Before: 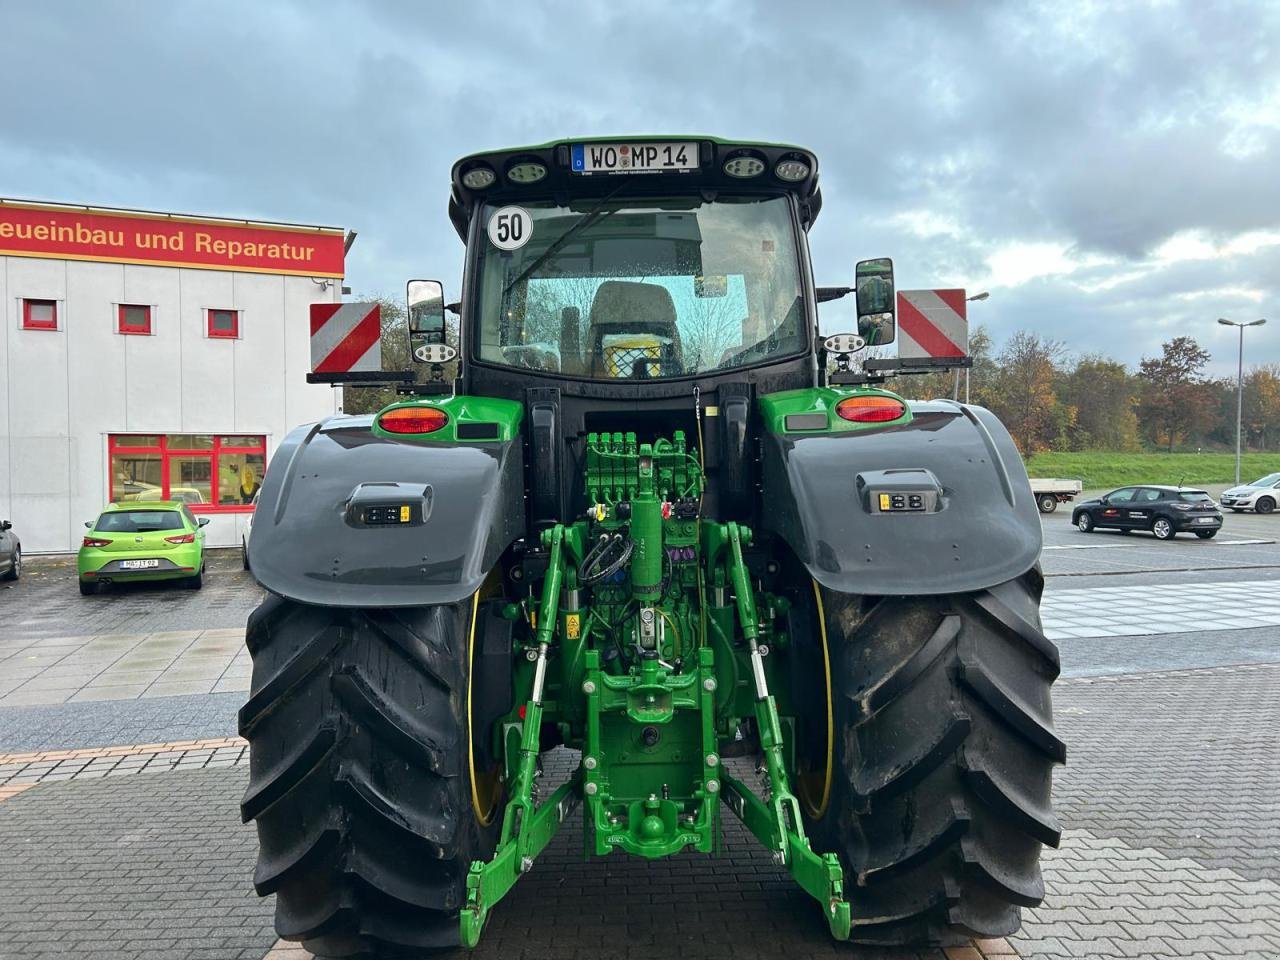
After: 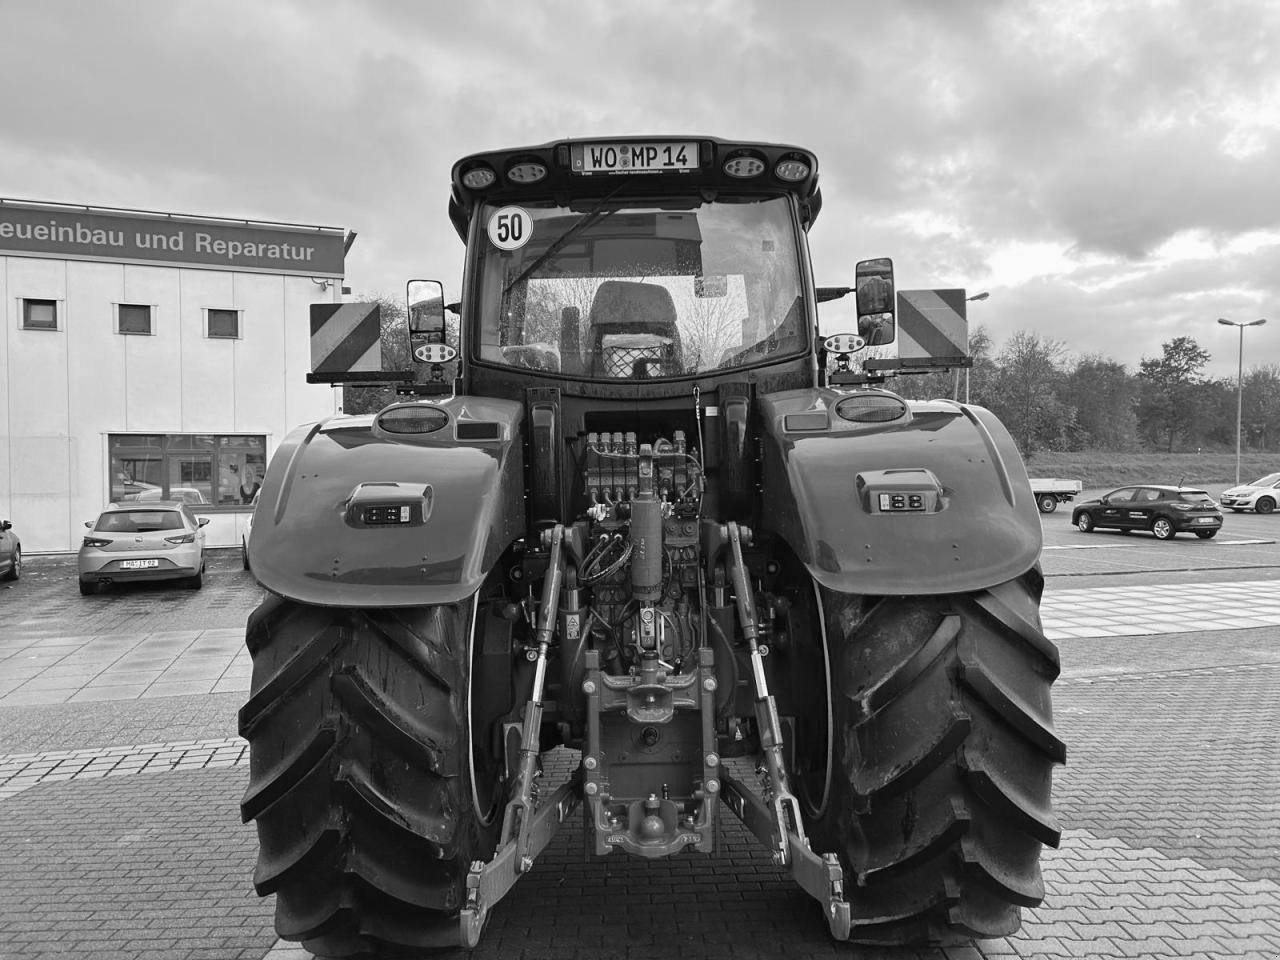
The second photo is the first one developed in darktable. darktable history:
color calibration: output gray [0.22, 0.42, 0.37, 0], x 0.354, y 0.368, temperature 4716.52 K
